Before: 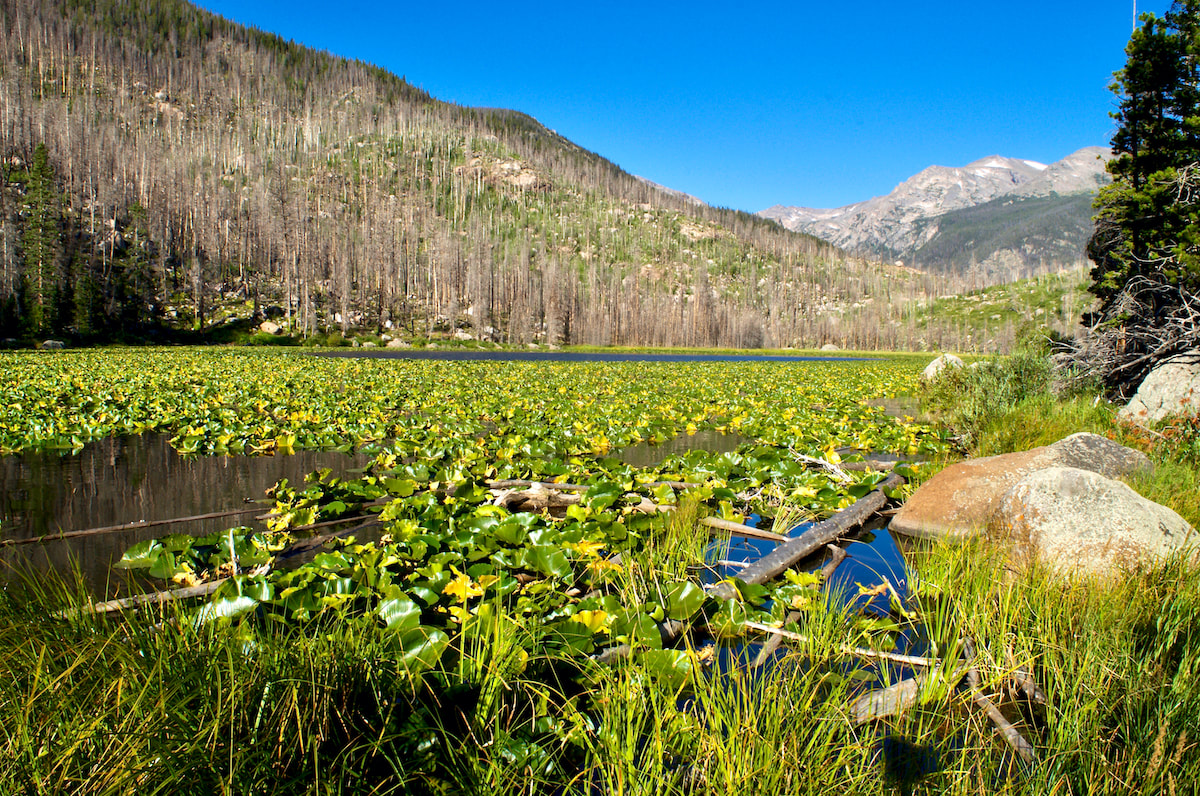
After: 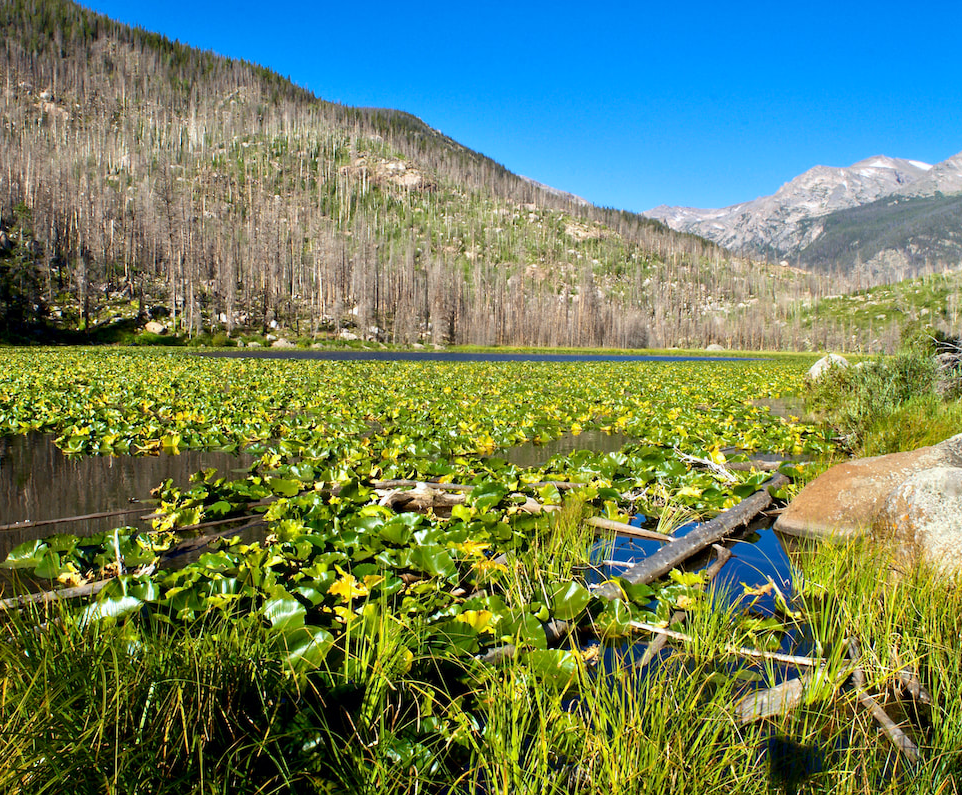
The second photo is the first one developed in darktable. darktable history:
white balance: red 0.98, blue 1.034
crop and rotate: left 9.597%, right 10.195%
